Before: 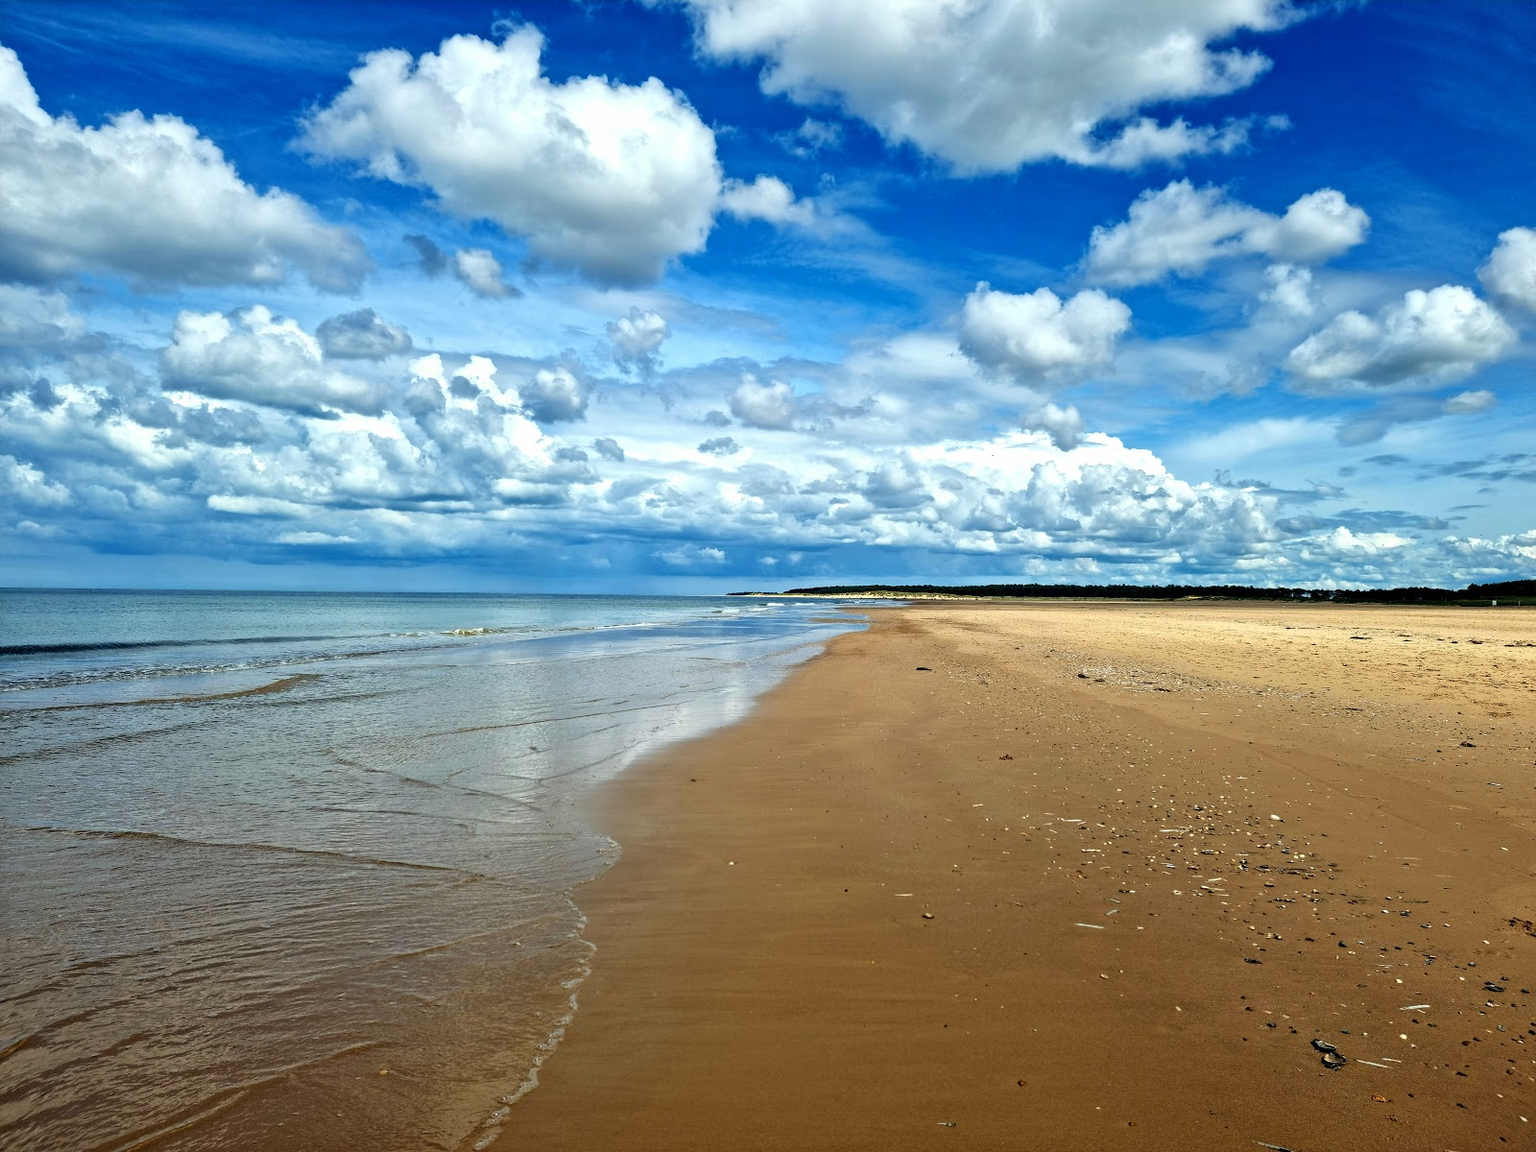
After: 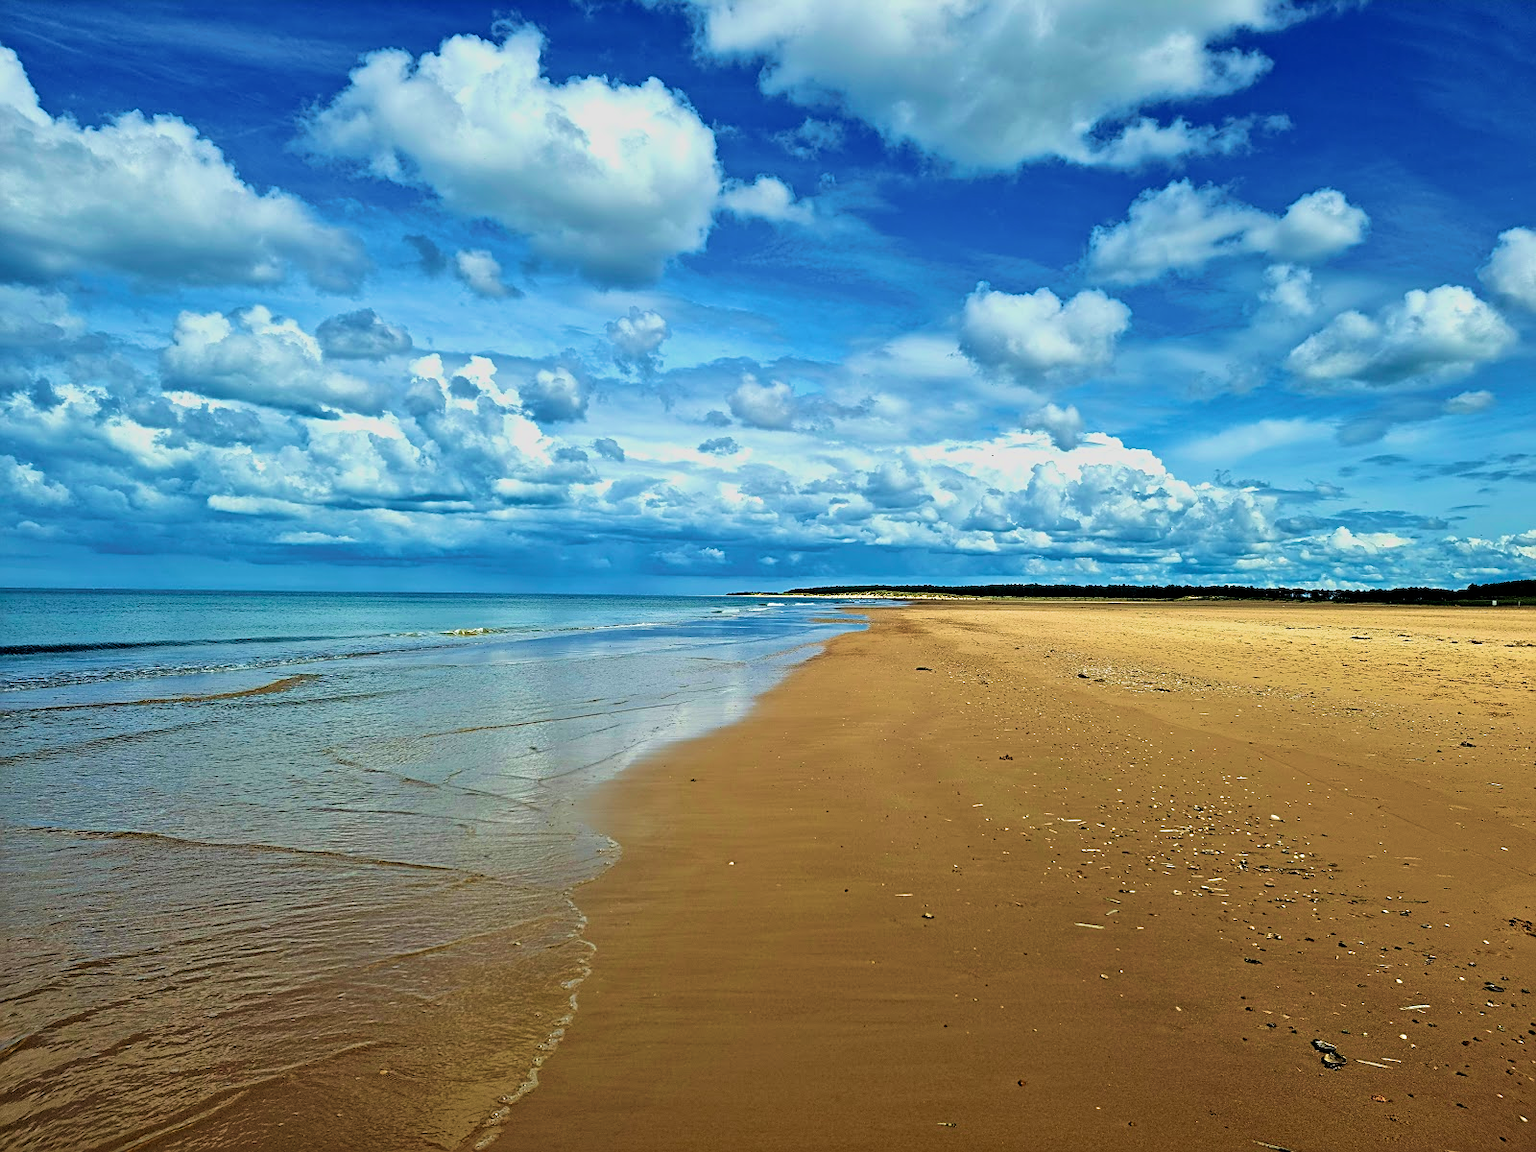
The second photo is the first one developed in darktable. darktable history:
velvia: strength 73.33%
sharpen: on, module defaults
filmic rgb: black relative exposure -14.98 EV, white relative exposure 3 EV, threshold 5.99 EV, target black luminance 0%, hardness 9.35, latitude 98.56%, contrast 0.913, shadows ↔ highlights balance 0.337%, enable highlight reconstruction true
